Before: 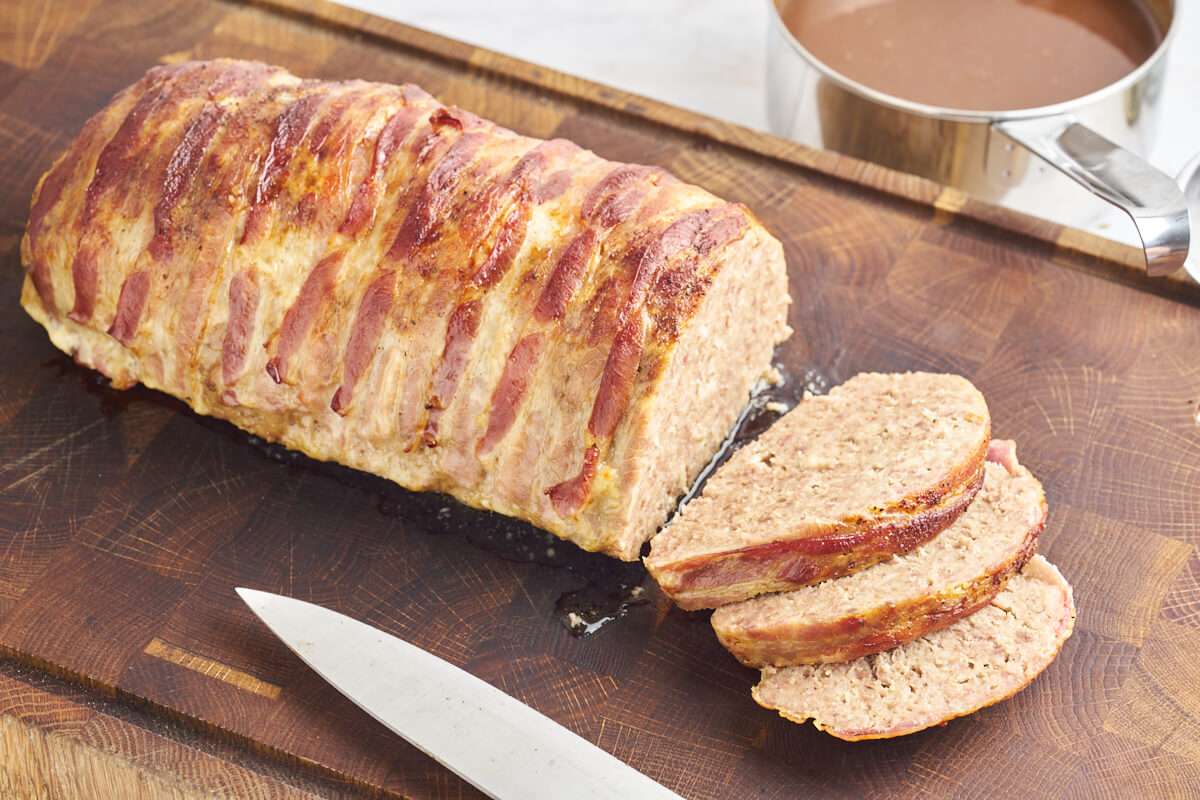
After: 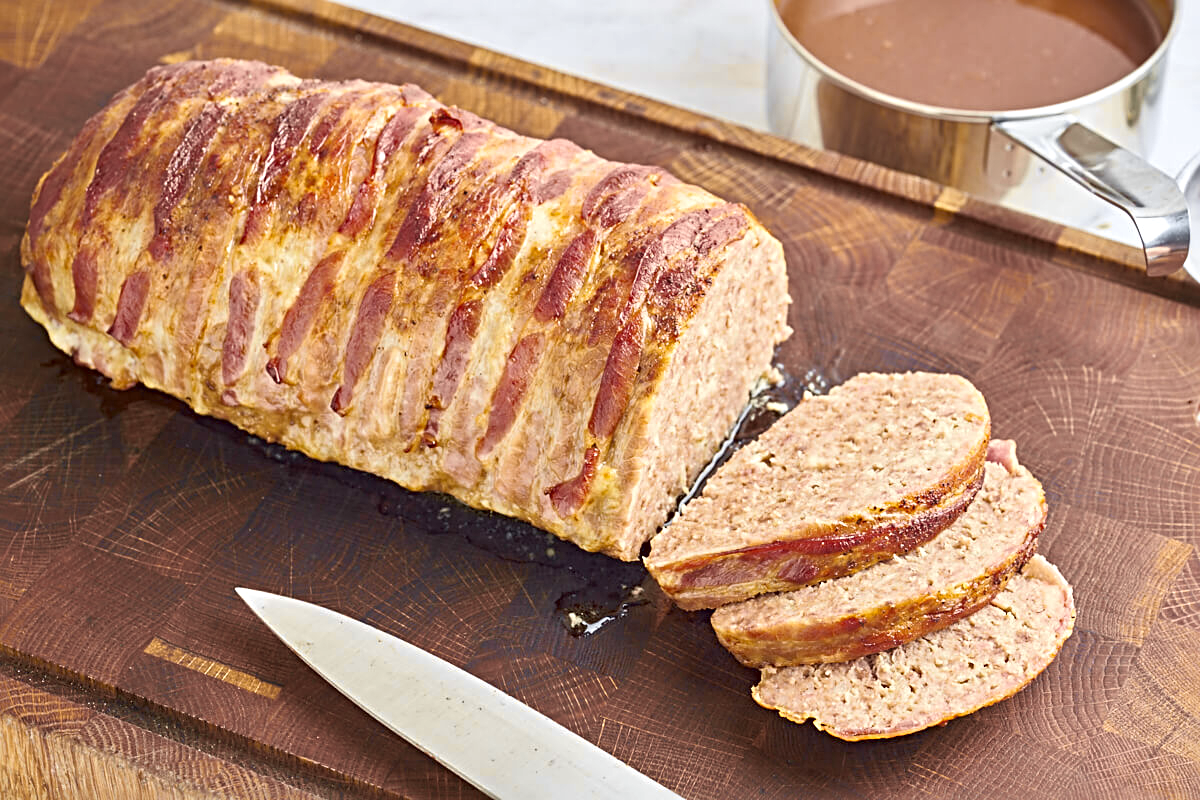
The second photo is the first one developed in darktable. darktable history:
haze removal: compatibility mode true, adaptive false
tone curve: curves: ch0 [(0, 0) (0.15, 0.17) (0.452, 0.437) (0.611, 0.588) (0.751, 0.749) (1, 1)]; ch1 [(0, 0) (0.325, 0.327) (0.412, 0.45) (0.453, 0.484) (0.5, 0.499) (0.541, 0.55) (0.617, 0.612) (0.695, 0.697) (1, 1)]; ch2 [(0, 0) (0.386, 0.397) (0.452, 0.459) (0.505, 0.498) (0.524, 0.547) (0.574, 0.566) (0.633, 0.641) (1, 1)], color space Lab, independent channels, preserve colors none
sharpen: radius 4
